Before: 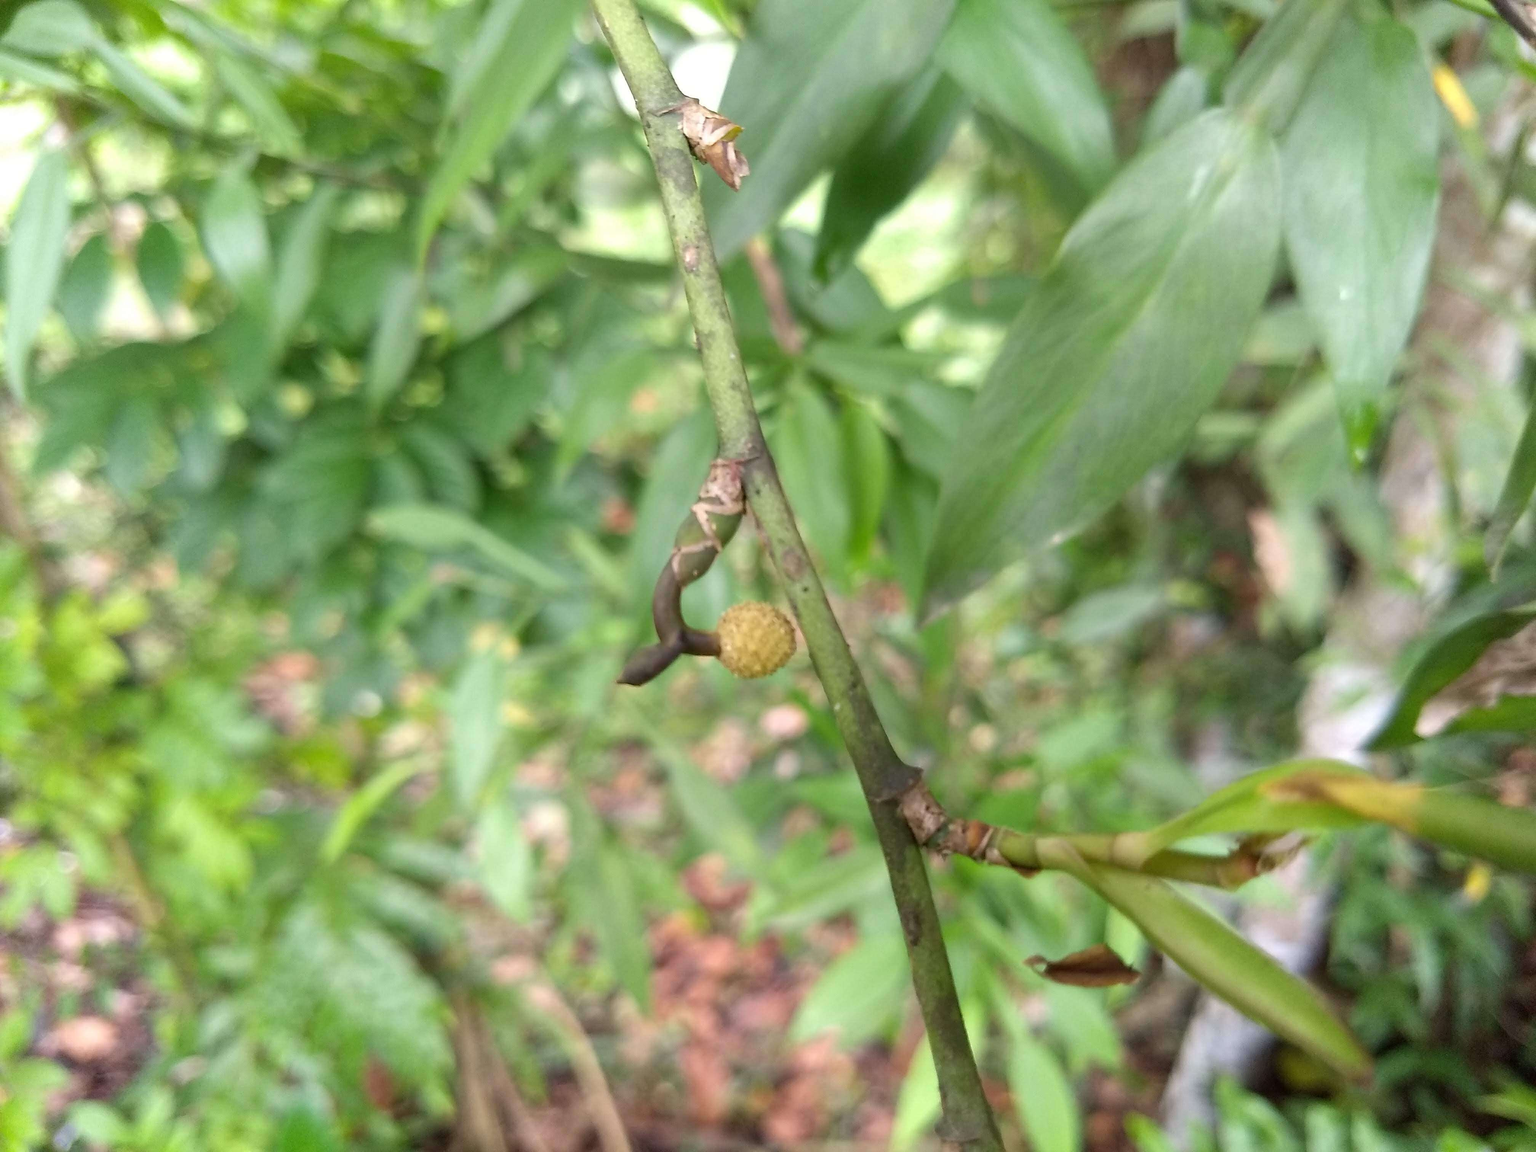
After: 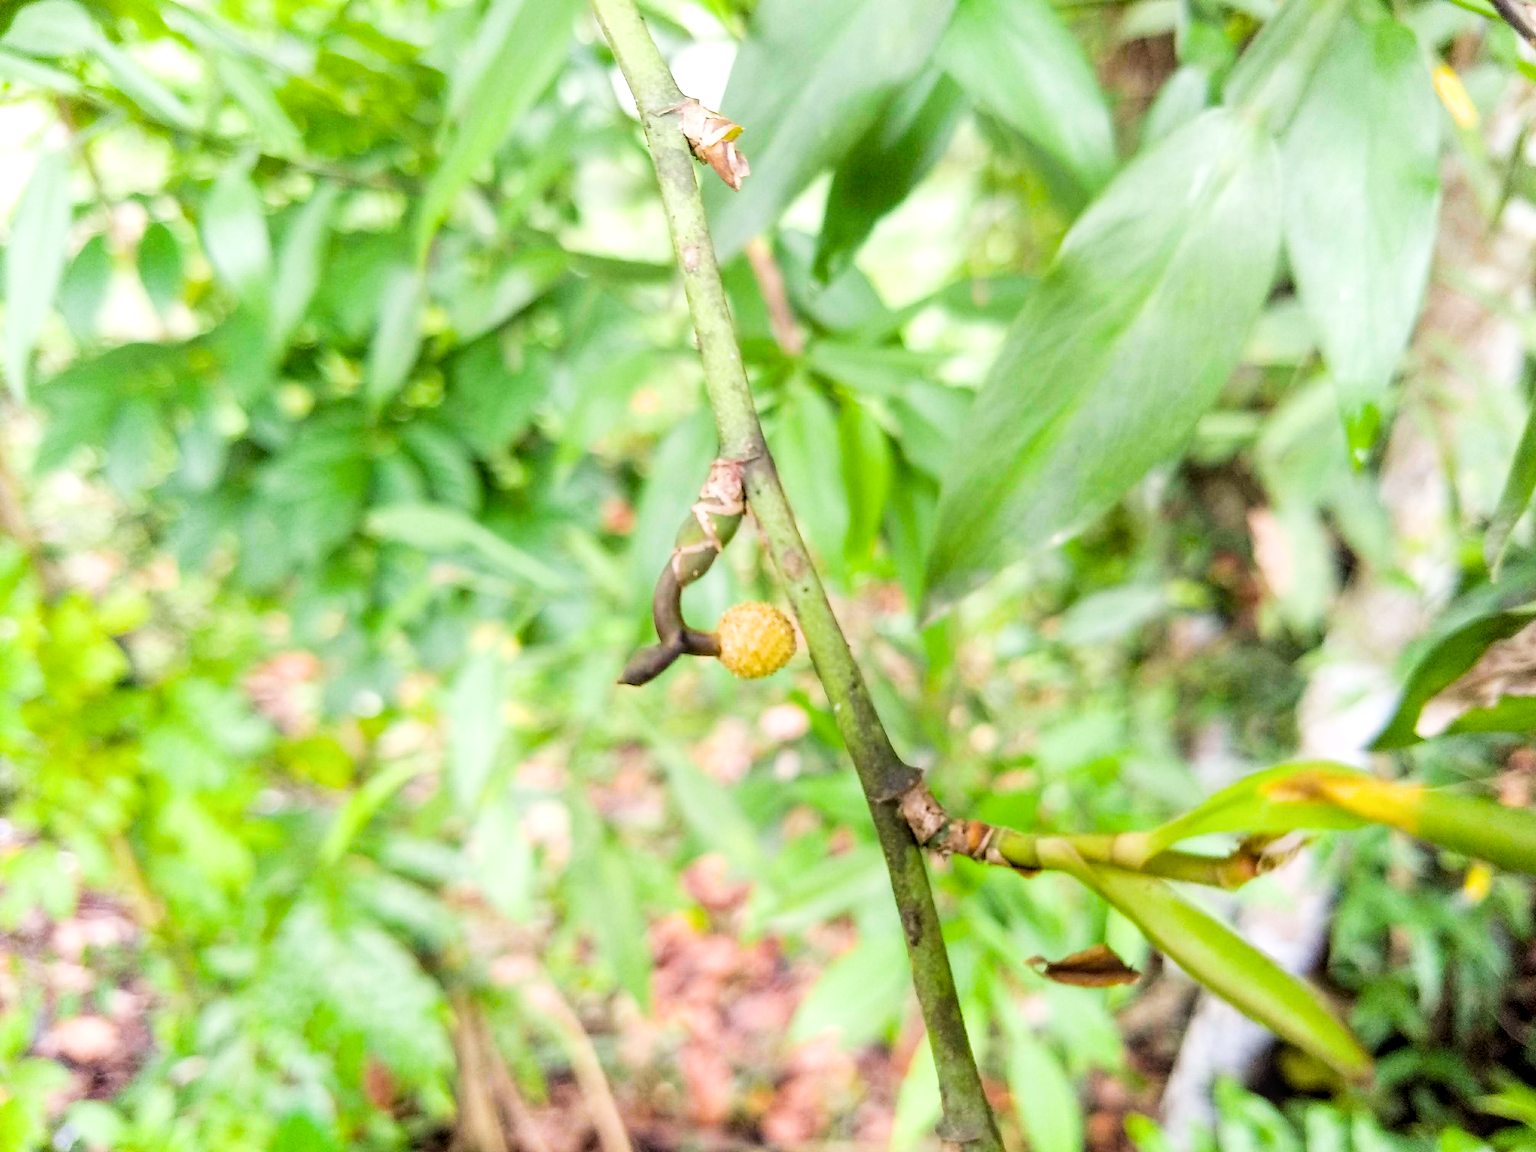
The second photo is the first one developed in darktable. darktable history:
local contrast: on, module defaults
color balance rgb: perceptual saturation grading › global saturation 20%, global vibrance 20%
filmic rgb: black relative exposure -5 EV, hardness 2.88, contrast 1.3, highlights saturation mix -30%
exposure: black level correction 0, exposure 1.1 EV, compensate highlight preservation false
